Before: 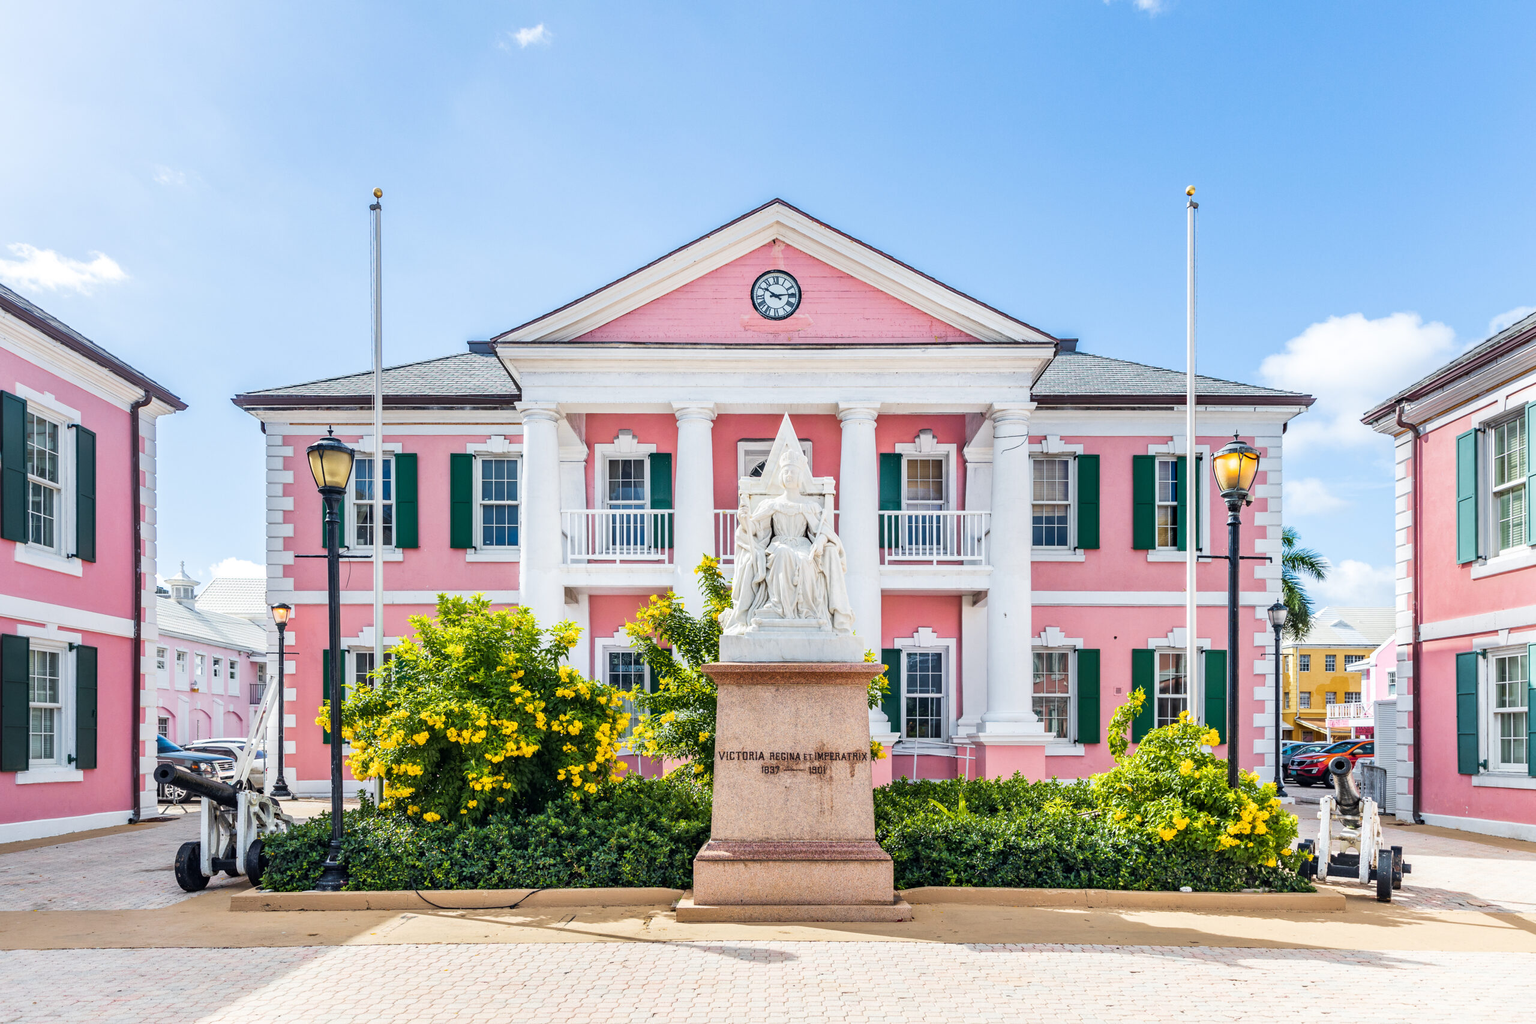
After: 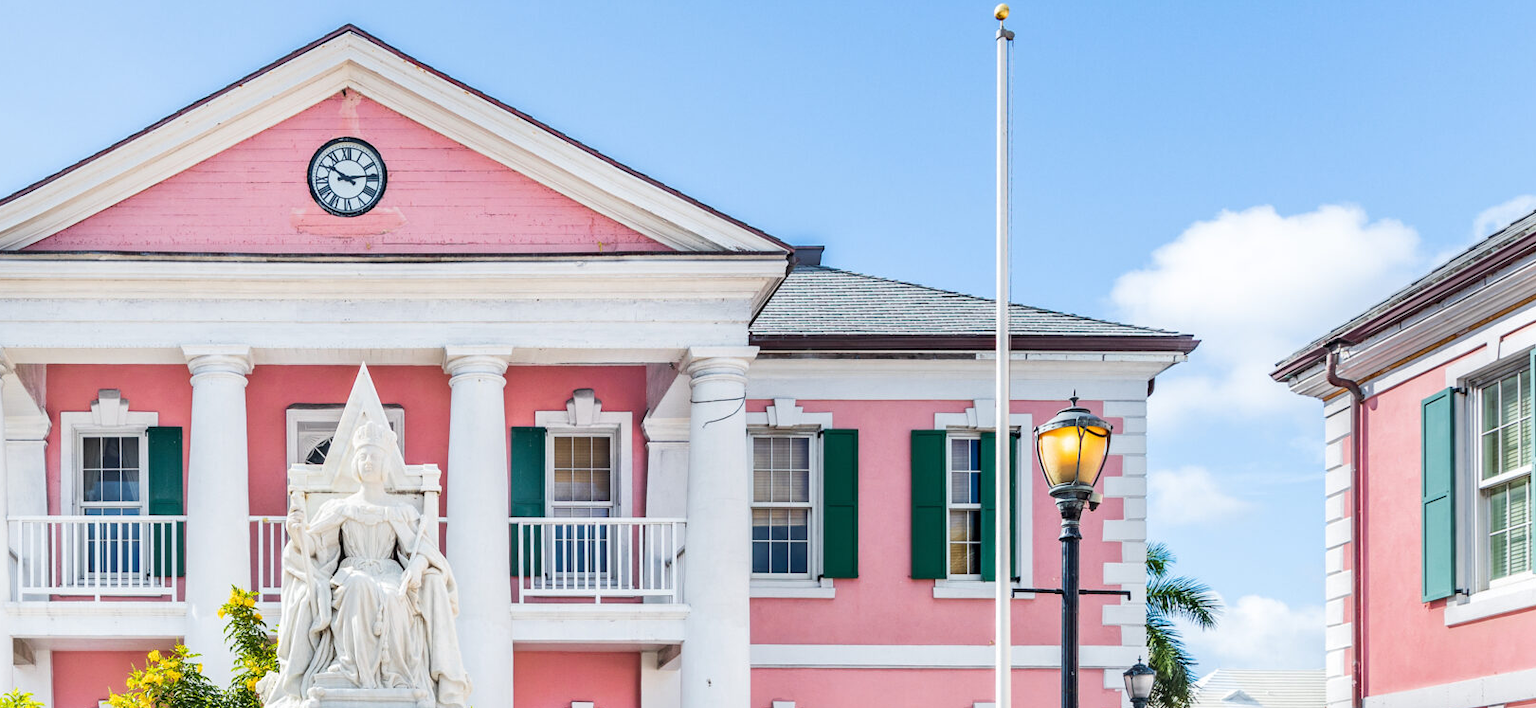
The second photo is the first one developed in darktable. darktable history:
crop: left 36.221%, top 17.918%, right 0.441%, bottom 38.239%
